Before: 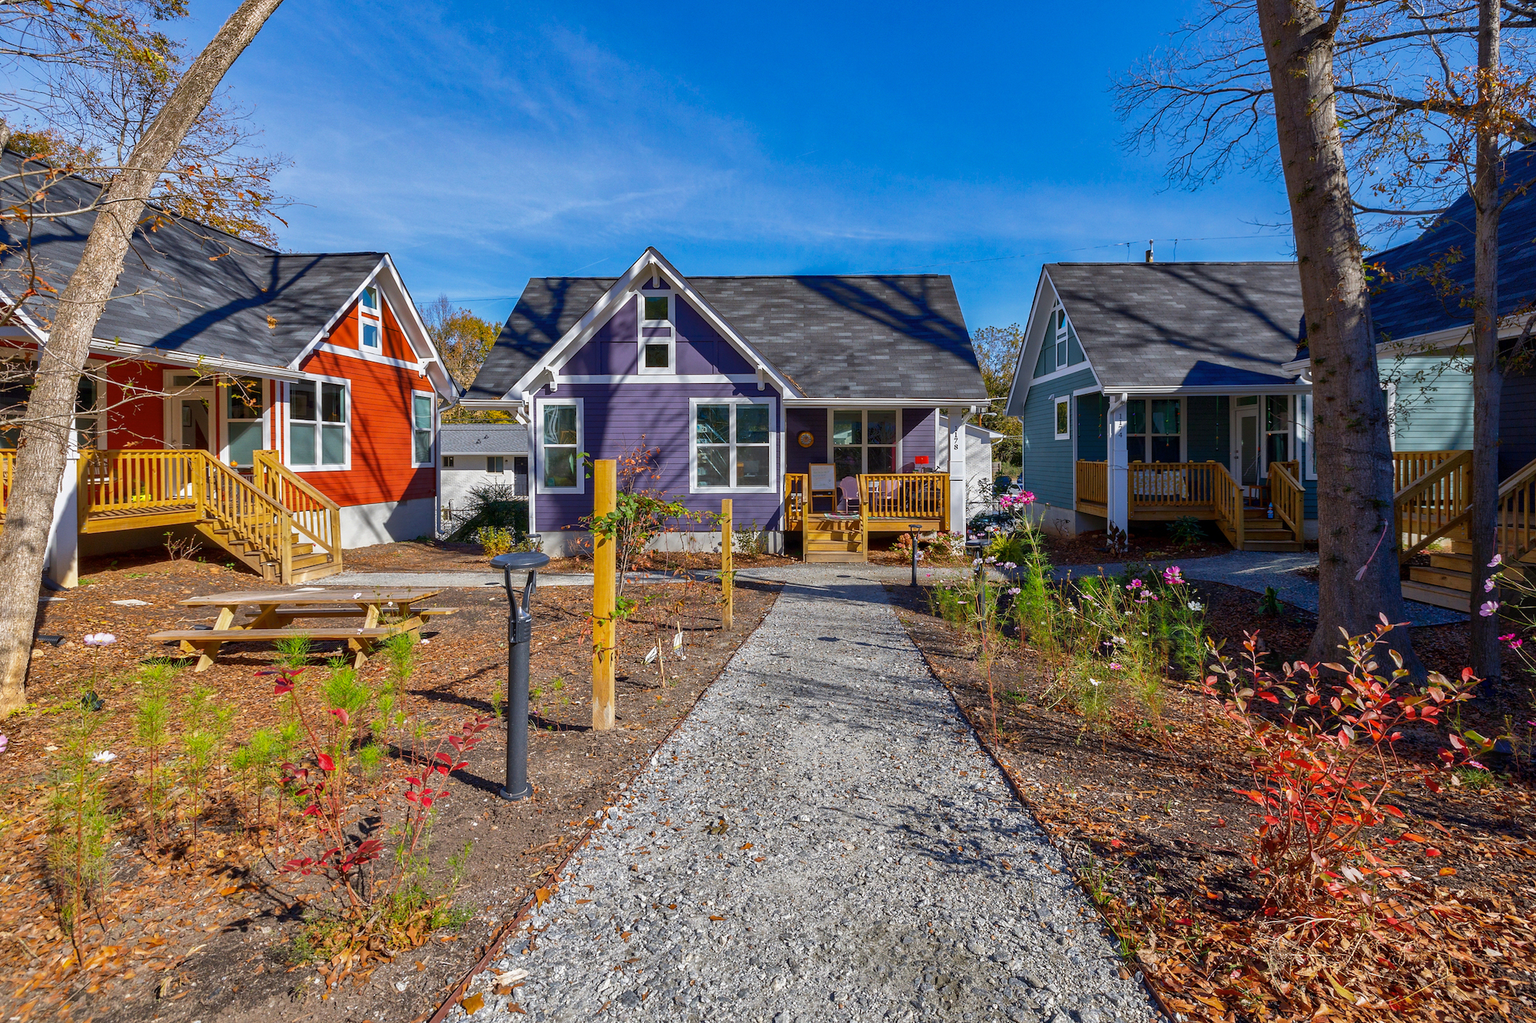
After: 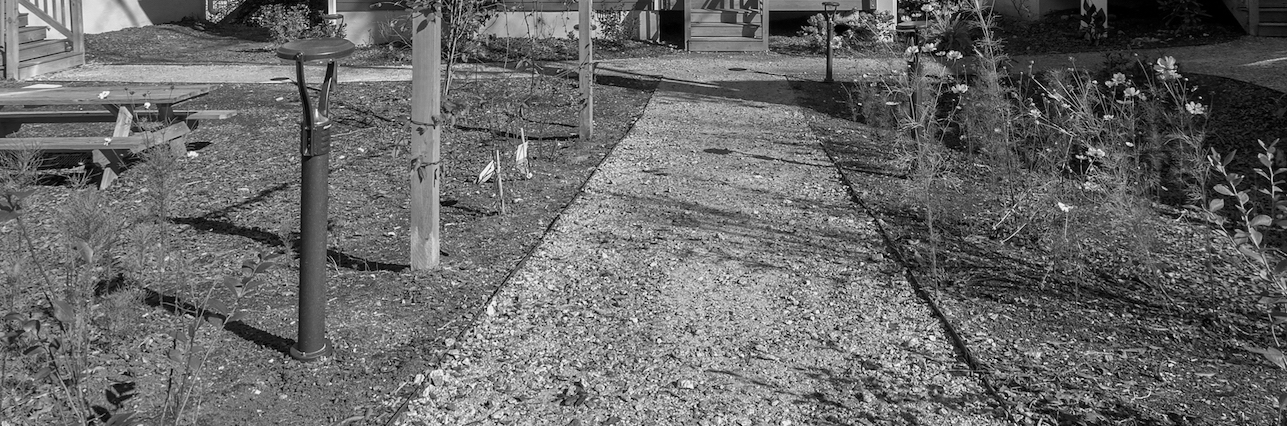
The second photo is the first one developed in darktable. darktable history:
tone equalizer: on, module defaults
crop: left 18.091%, top 51.13%, right 17.525%, bottom 16.85%
color calibration: output gray [0.21, 0.42, 0.37, 0], gray › normalize channels true, illuminant same as pipeline (D50), adaptation XYZ, x 0.346, y 0.359, gamut compression 0
